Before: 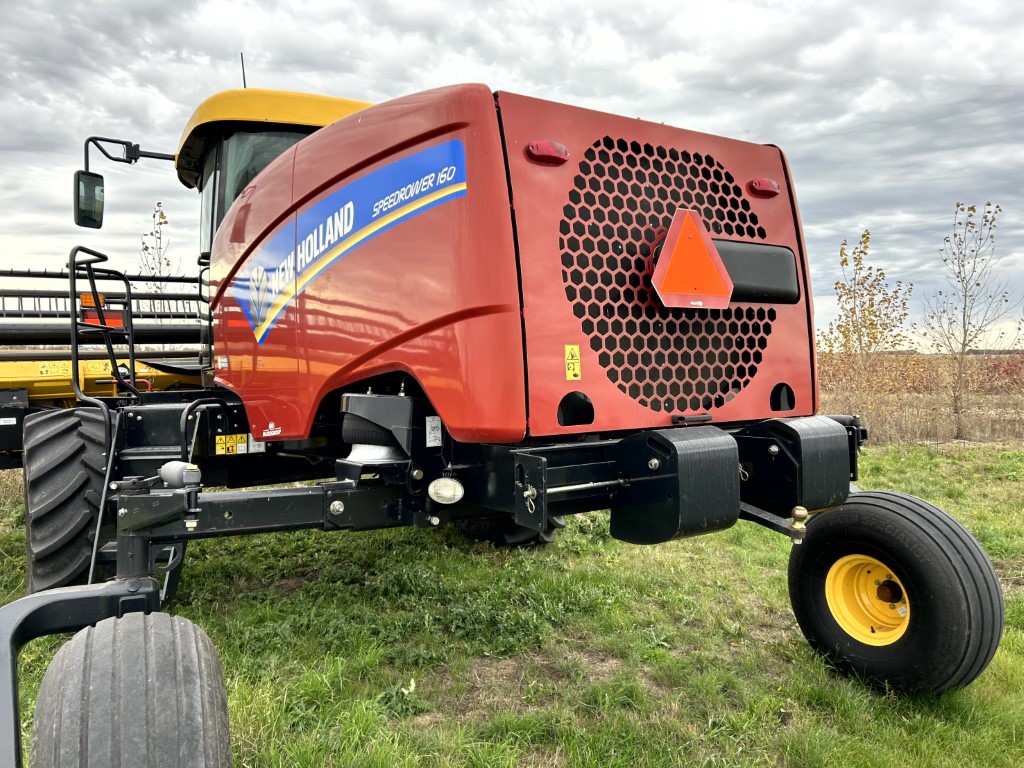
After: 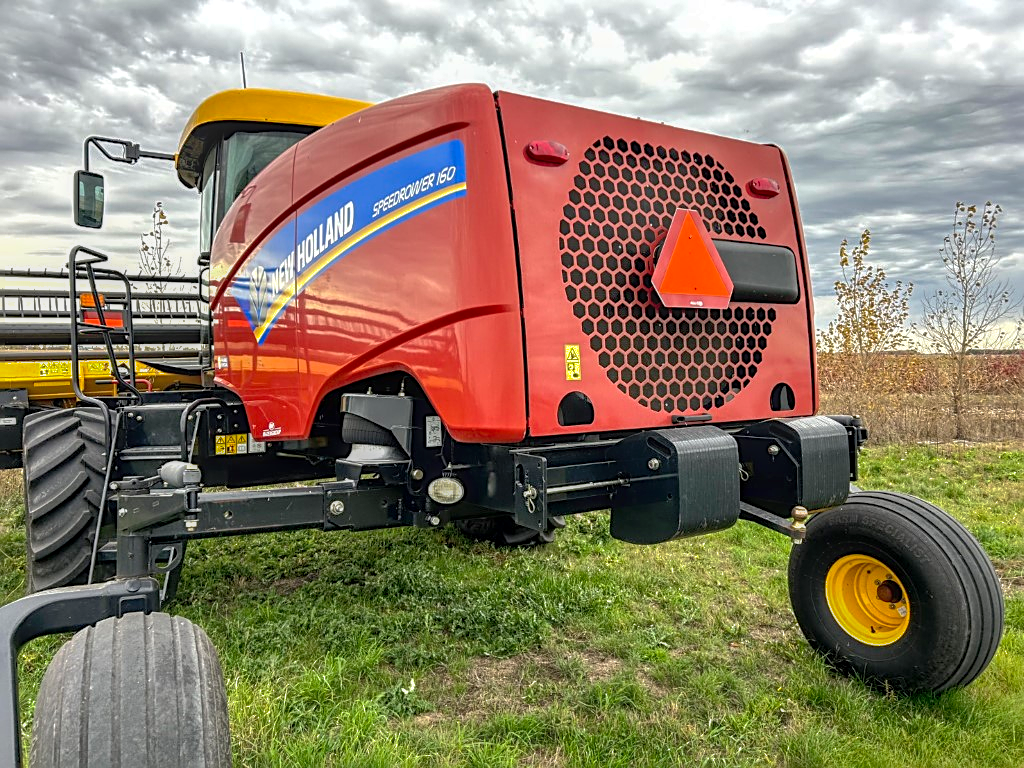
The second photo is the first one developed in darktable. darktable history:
shadows and highlights: highlights color adjustment 73.76%
local contrast: highlights 1%, shadows 1%, detail 133%
sharpen: on, module defaults
